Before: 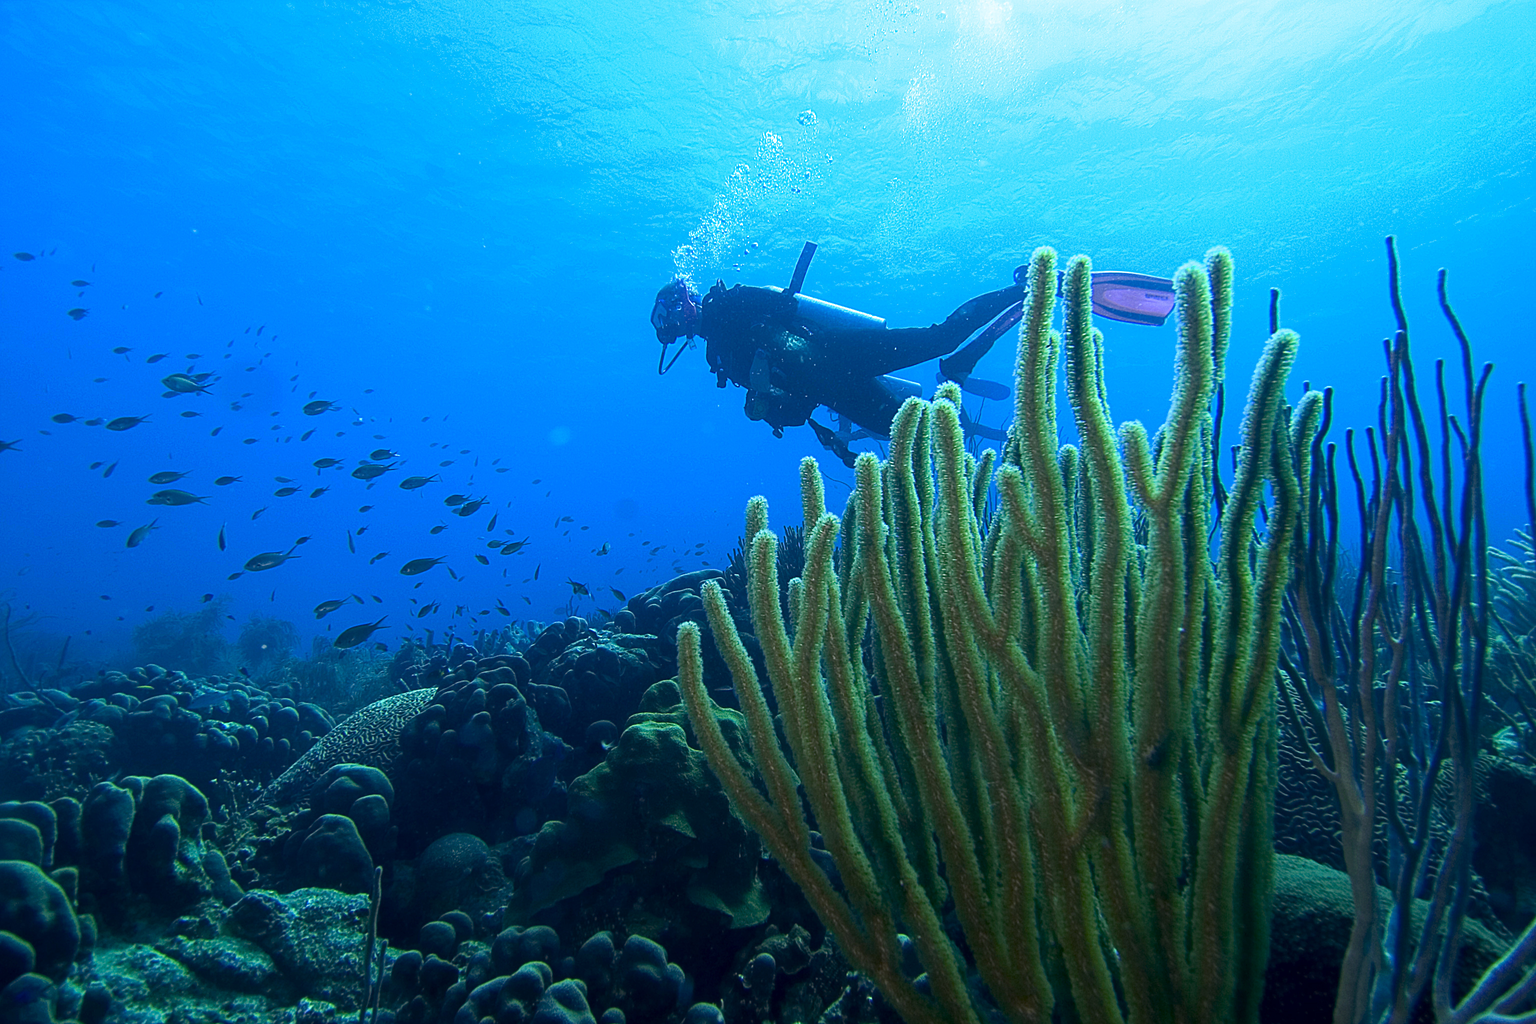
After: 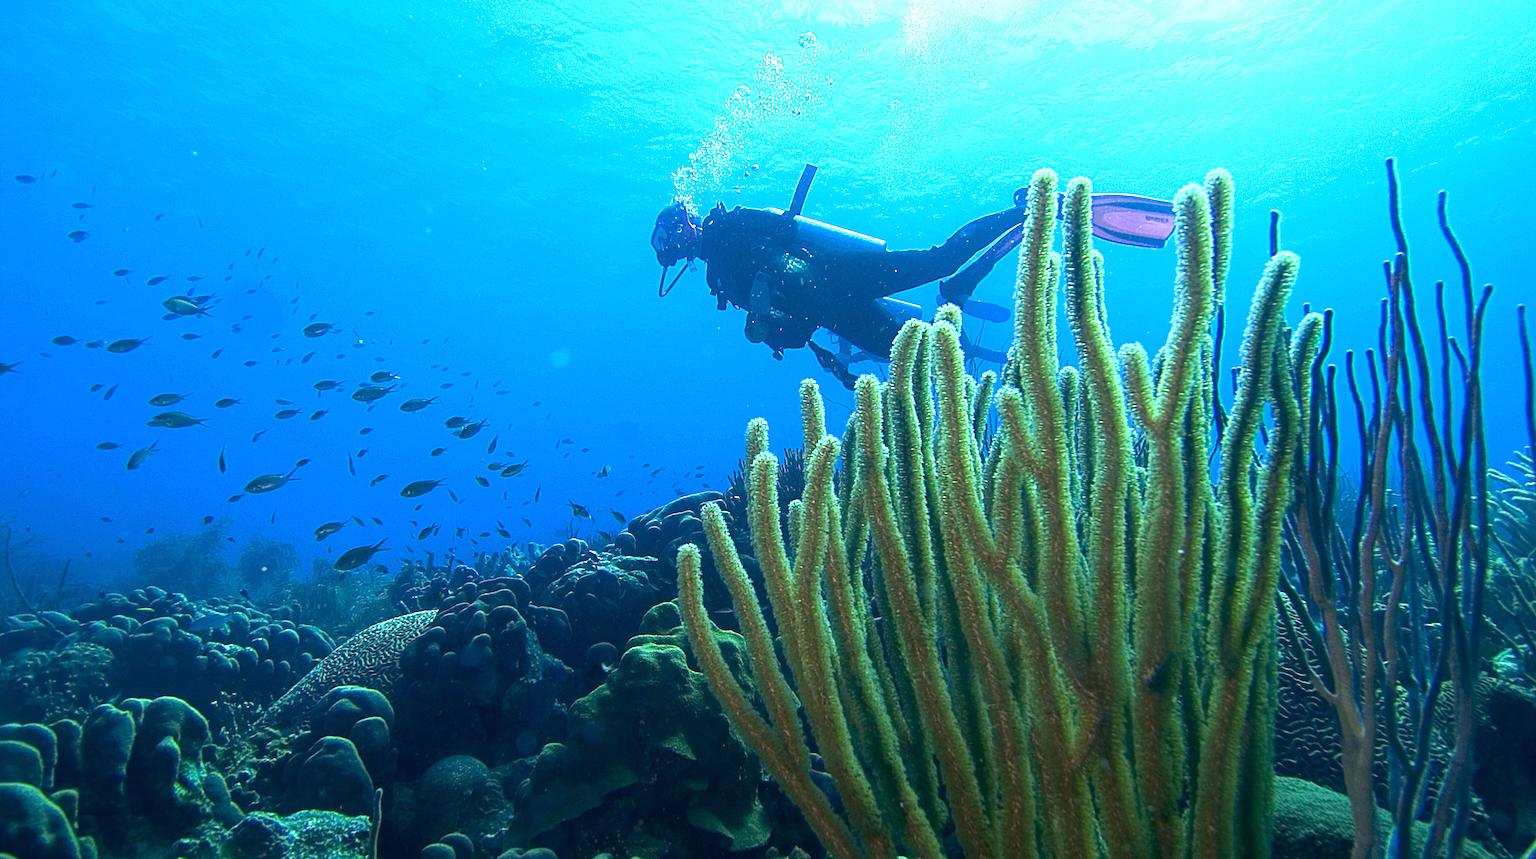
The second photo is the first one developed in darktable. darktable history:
exposure: black level correction 0, exposure 0.68 EV, compensate exposure bias true, compensate highlight preservation false
crop: top 7.625%, bottom 8.027%
white balance: red 1.127, blue 0.943
